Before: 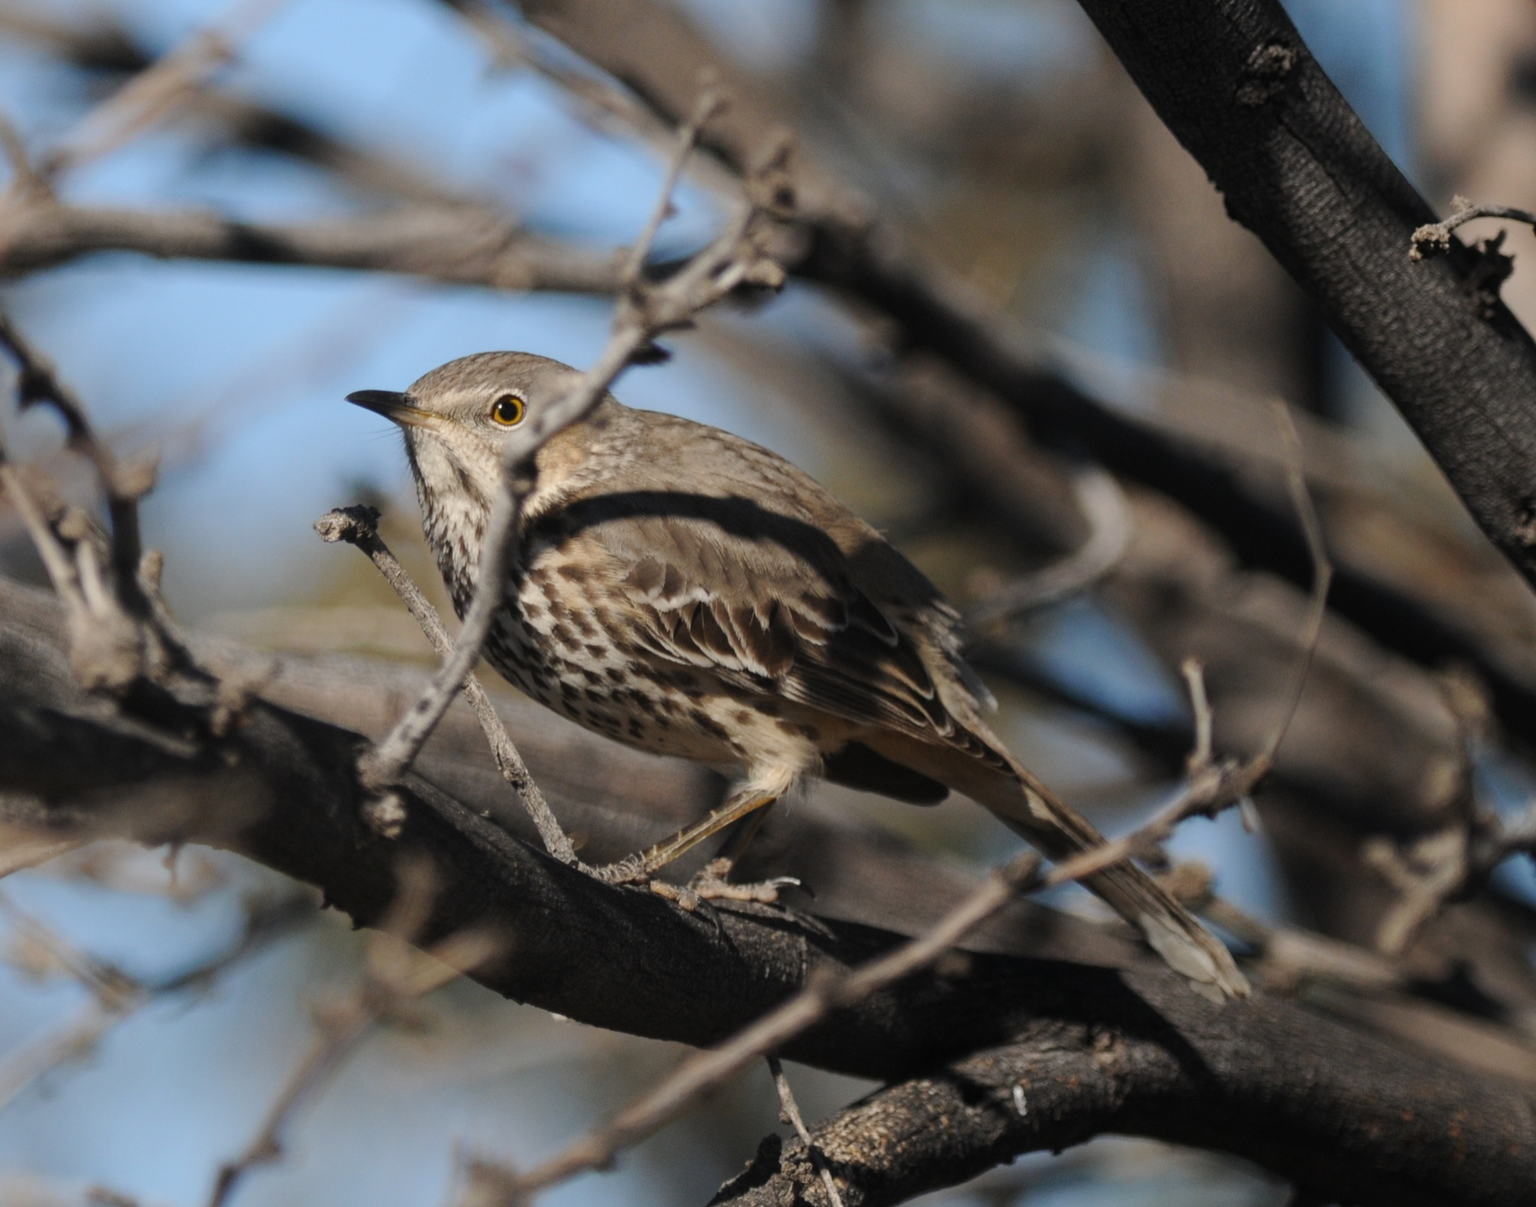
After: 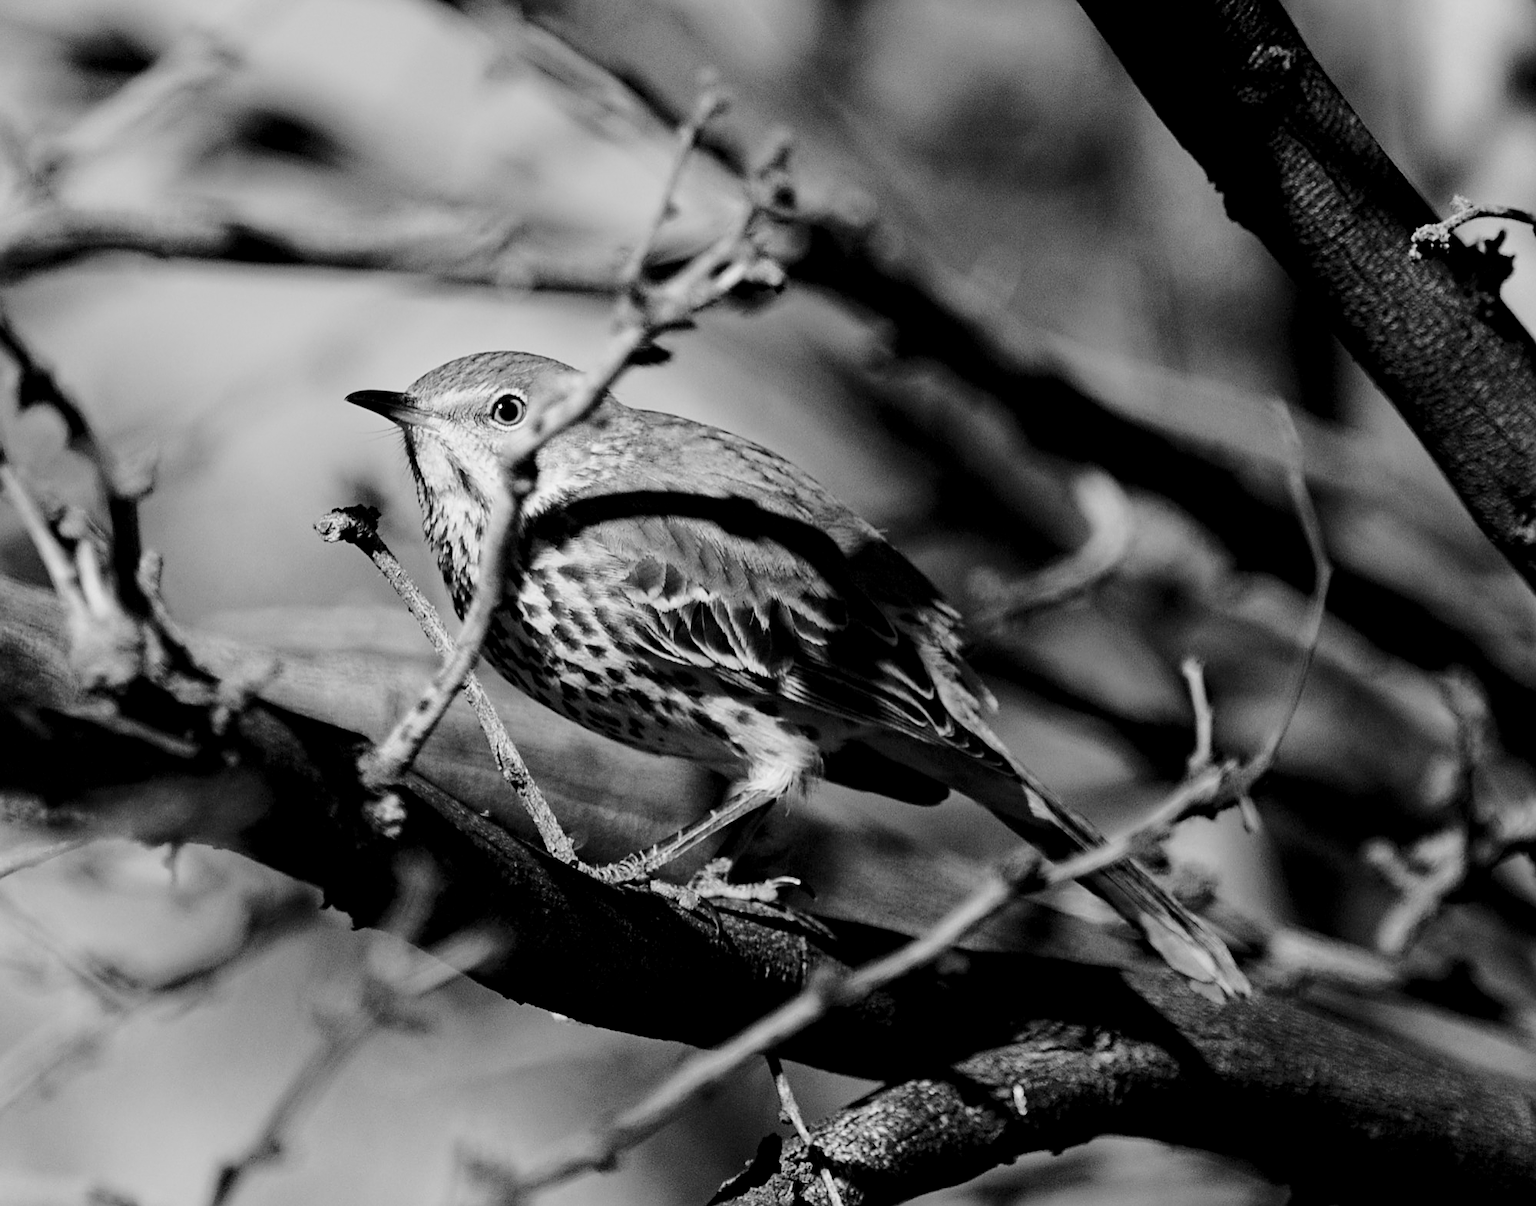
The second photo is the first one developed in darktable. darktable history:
base curve: curves: ch0 [(0, 0) (0.028, 0.03) (0.121, 0.232) (0.46, 0.748) (0.859, 0.968) (1, 1)], preserve colors none
sharpen: on, module defaults
exposure: black level correction 0.009, exposure 0.014 EV, compensate highlight preservation false
haze removal: strength 0.4, distance 0.22, compatibility mode true, adaptive false
monochrome: a 26.22, b 42.67, size 0.8
